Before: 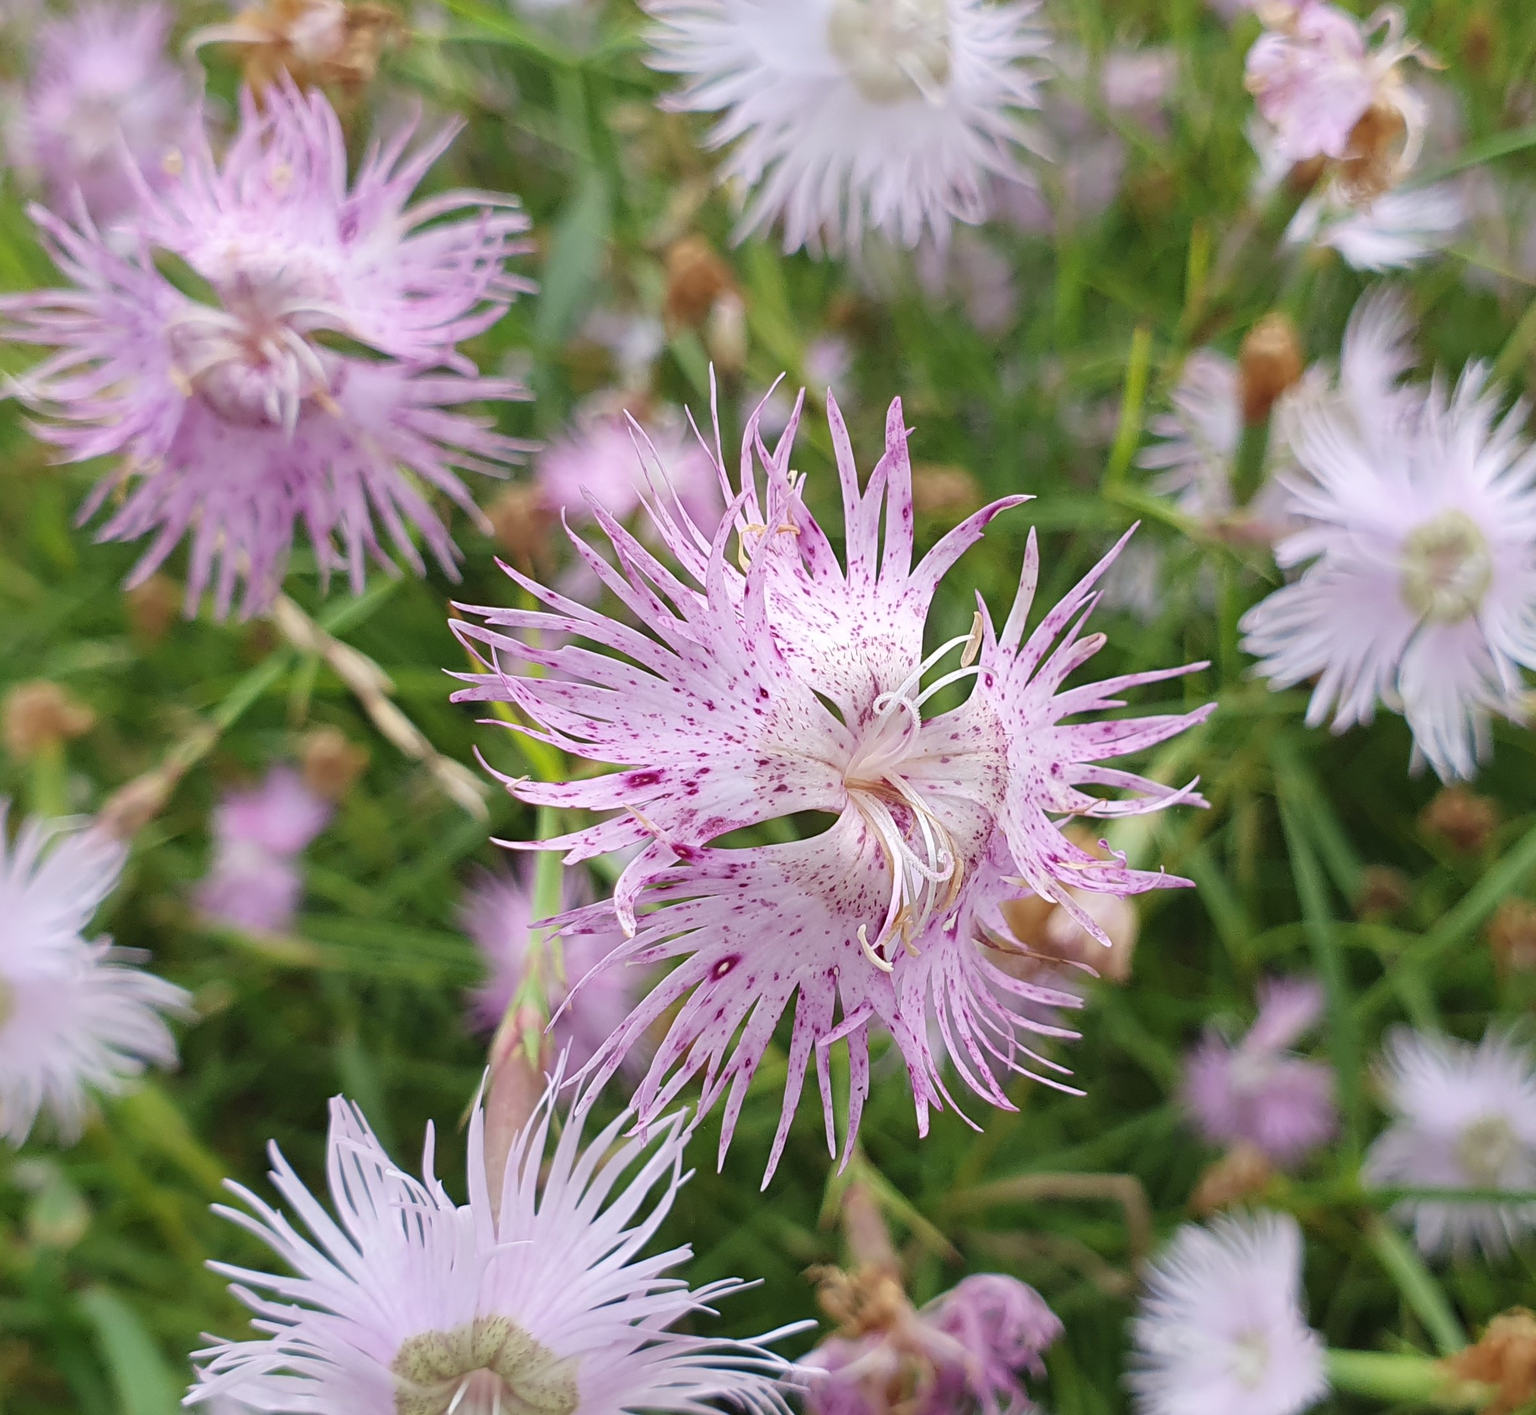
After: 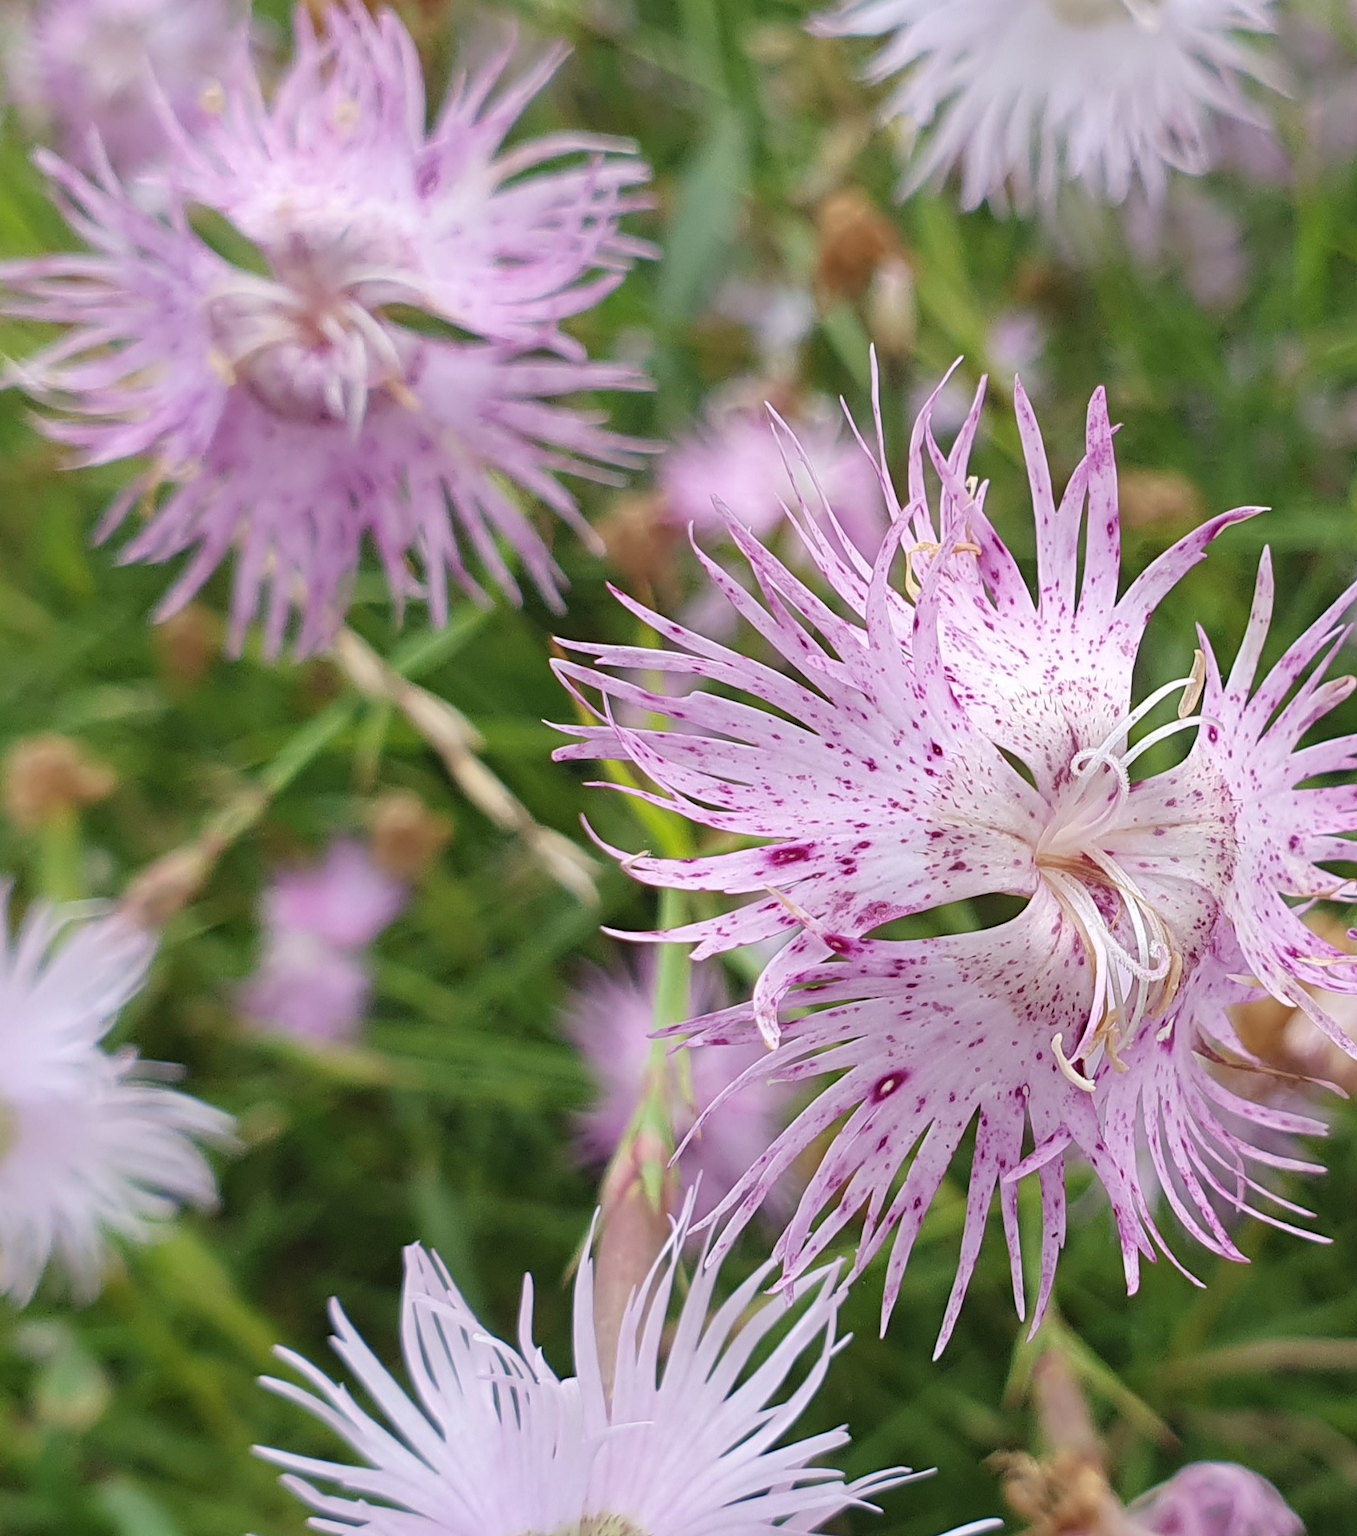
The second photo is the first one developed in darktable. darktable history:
crop: top 5.811%, right 27.884%, bottom 5.676%
